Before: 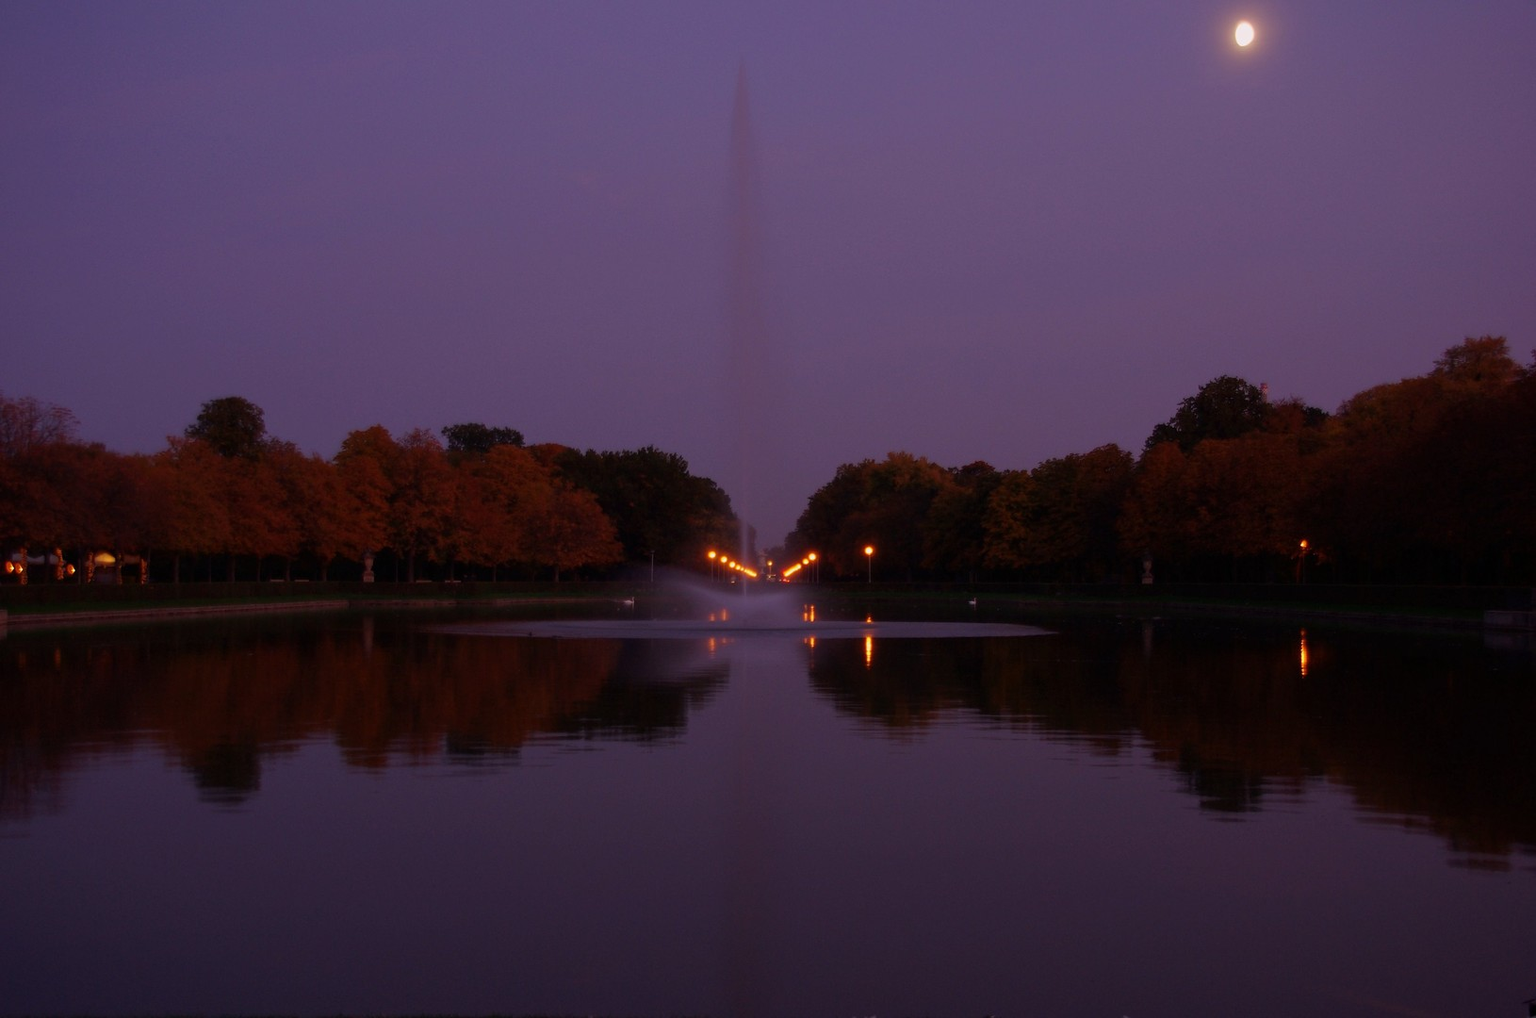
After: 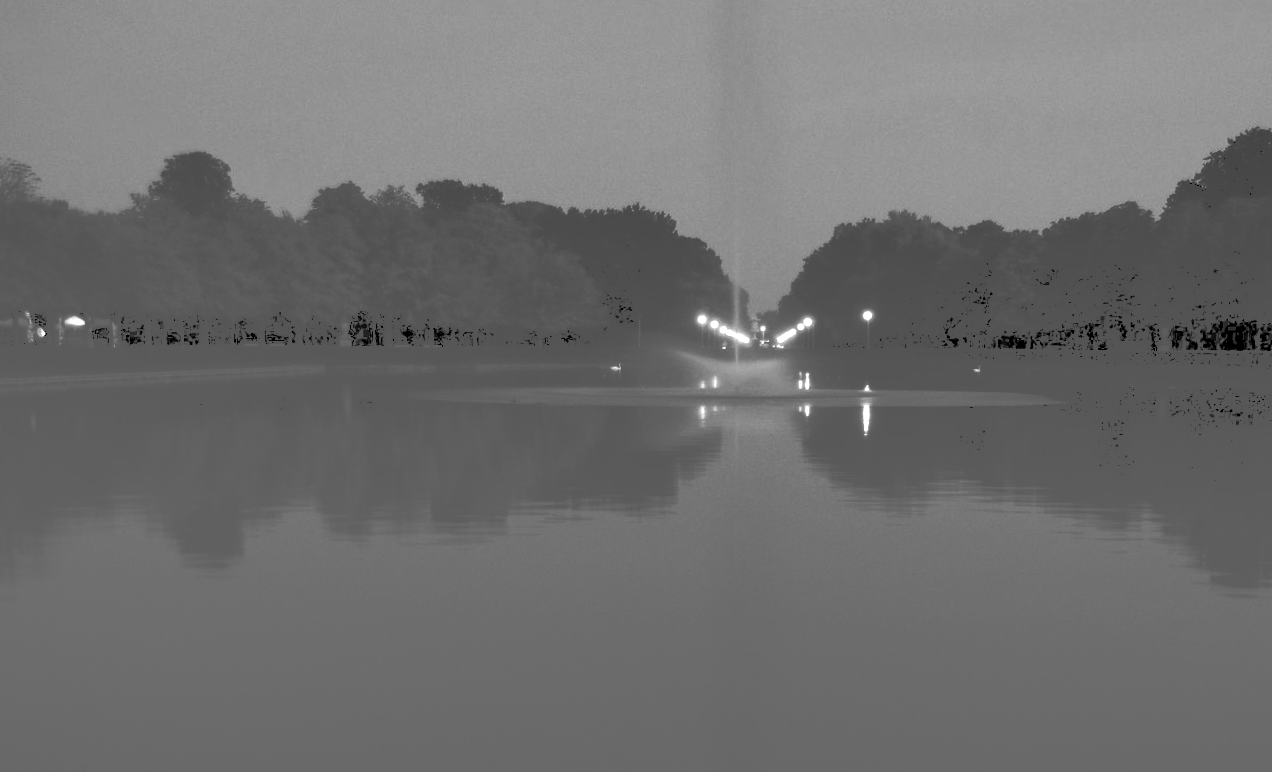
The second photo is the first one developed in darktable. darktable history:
color zones: curves: ch1 [(0.077, 0.436) (0.25, 0.5) (0.75, 0.5)]
filmic rgb: black relative exposure -7.65 EV, white relative exposure 4.56 EV, hardness 3.61
monochrome: on, module defaults
local contrast: highlights 115%, shadows 42%, detail 293%
crop: top 26.531%, right 17.959%
tone curve: curves: ch0 [(0, 0) (0.003, 0.43) (0.011, 0.433) (0.025, 0.434) (0.044, 0.436) (0.069, 0.439) (0.1, 0.442) (0.136, 0.446) (0.177, 0.449) (0.224, 0.454) (0.277, 0.462) (0.335, 0.488) (0.399, 0.524) (0.468, 0.566) (0.543, 0.615) (0.623, 0.666) (0.709, 0.718) (0.801, 0.761) (0.898, 0.801) (1, 1)], preserve colors none
exposure: black level correction 0, exposure 0.9 EV, compensate highlight preservation false
rotate and perspective: rotation 0.074°, lens shift (vertical) 0.096, lens shift (horizontal) -0.041, crop left 0.043, crop right 0.952, crop top 0.024, crop bottom 0.979
